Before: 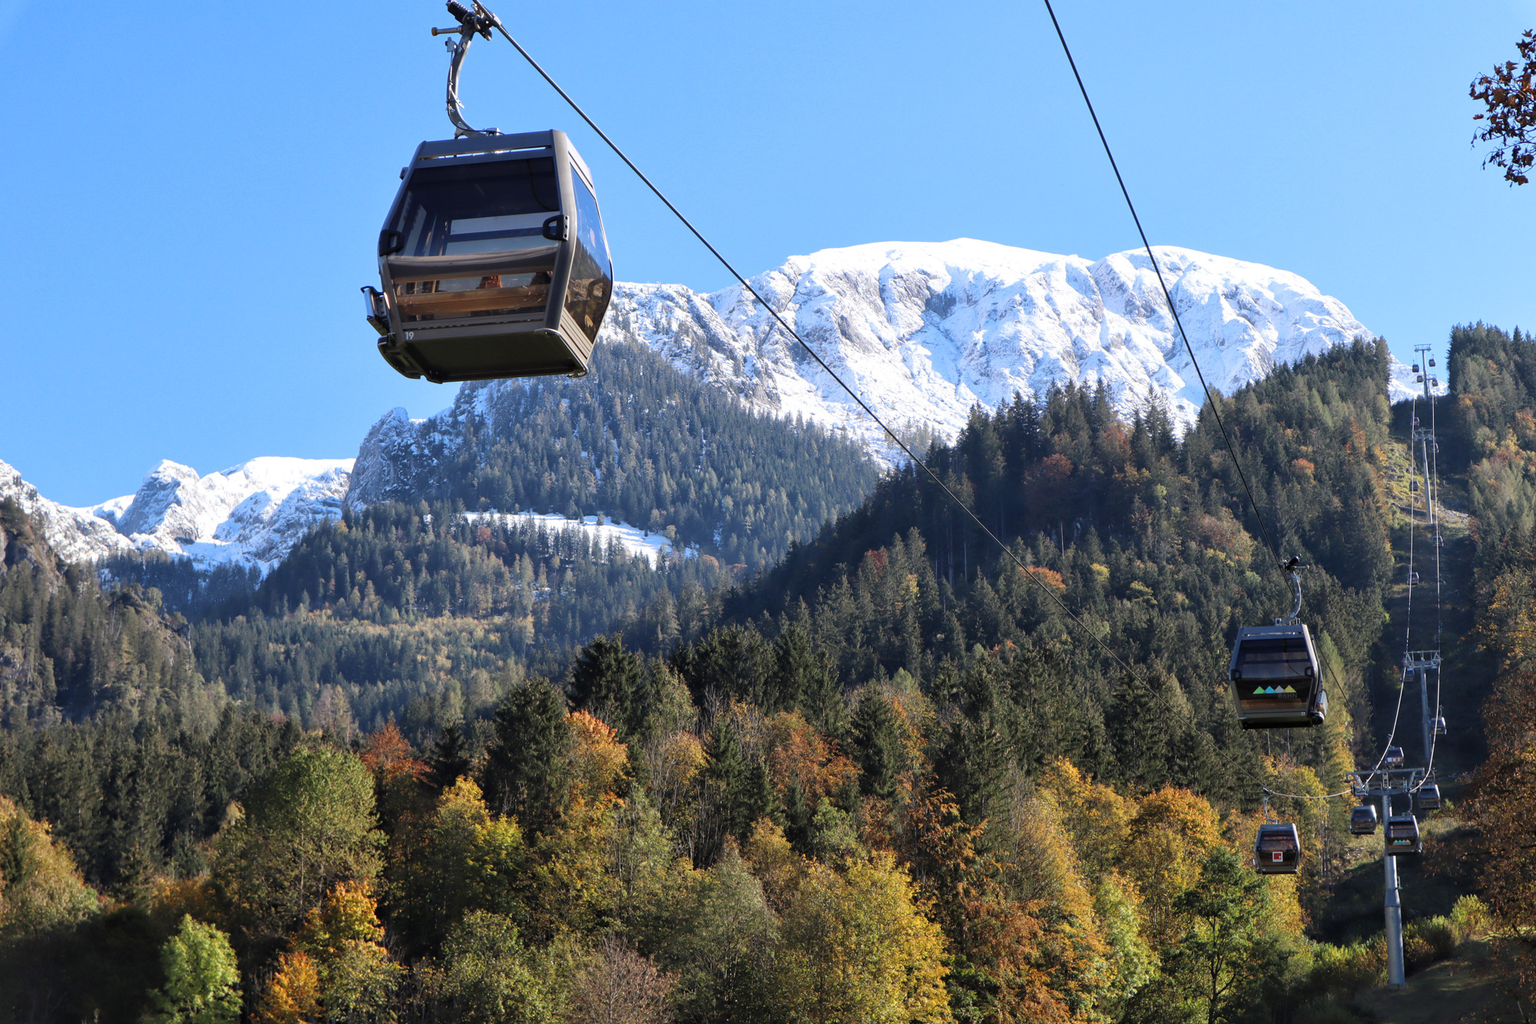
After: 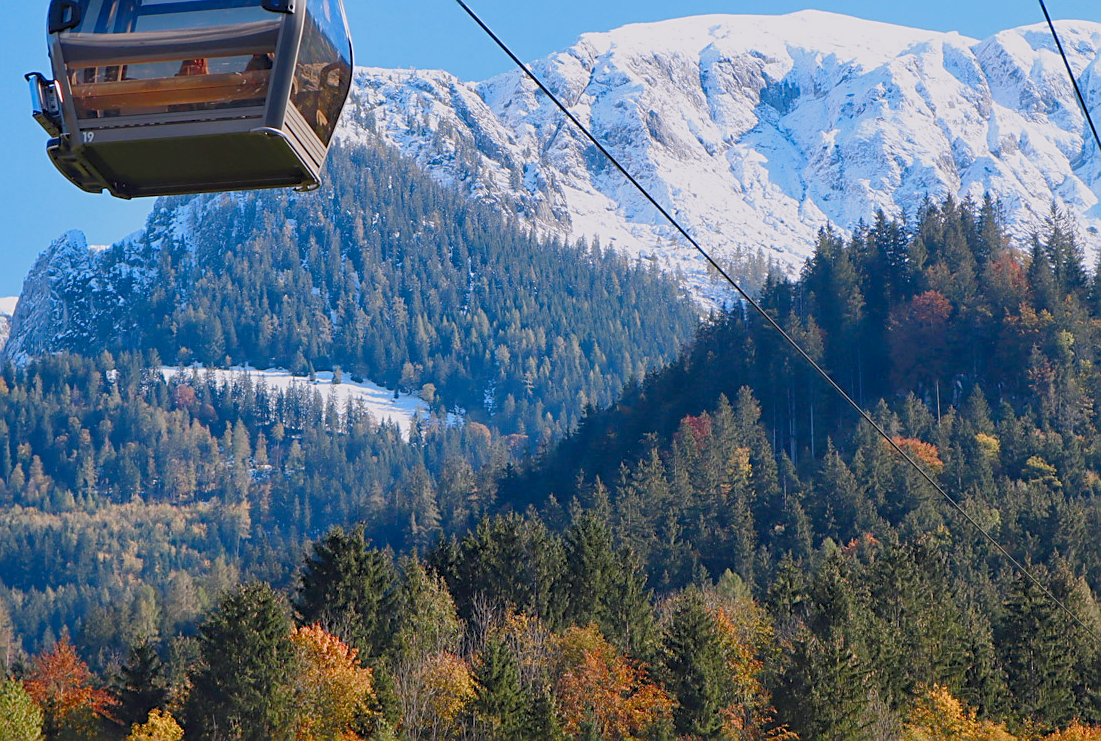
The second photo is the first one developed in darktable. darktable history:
crop and rotate: left 22.286%, top 22.509%, right 22.646%, bottom 21.877%
color balance rgb: highlights gain › chroma 3.065%, highlights gain › hue 54.79°, perceptual saturation grading › global saturation 20%, perceptual saturation grading › highlights -24.928%, perceptual saturation grading › shadows 49.457%, hue shift -3.08°, contrast -21.776%
exposure: exposure 0.087 EV, compensate highlight preservation false
tone equalizer: edges refinement/feathering 500, mask exposure compensation -1.57 EV, preserve details guided filter
sharpen: on, module defaults
color correction: highlights a* -3.93, highlights b* -10.6
